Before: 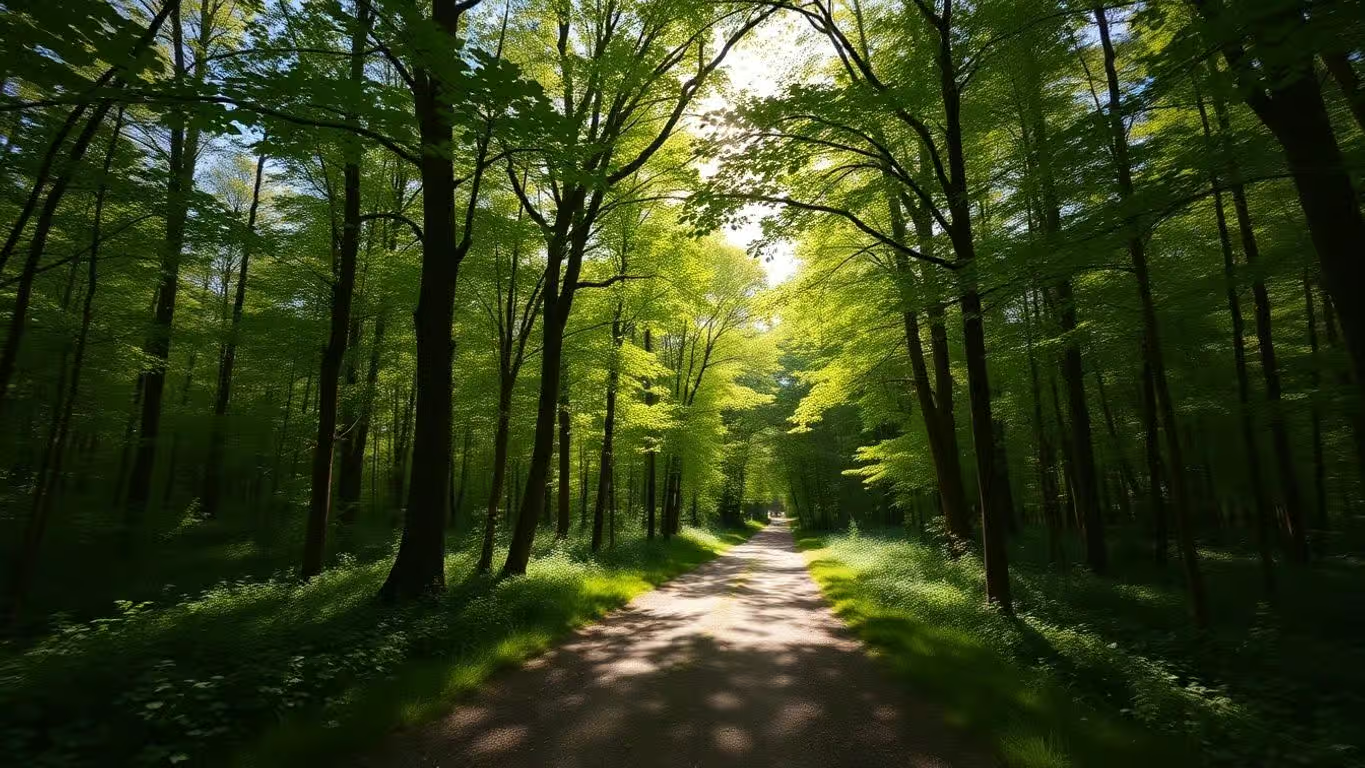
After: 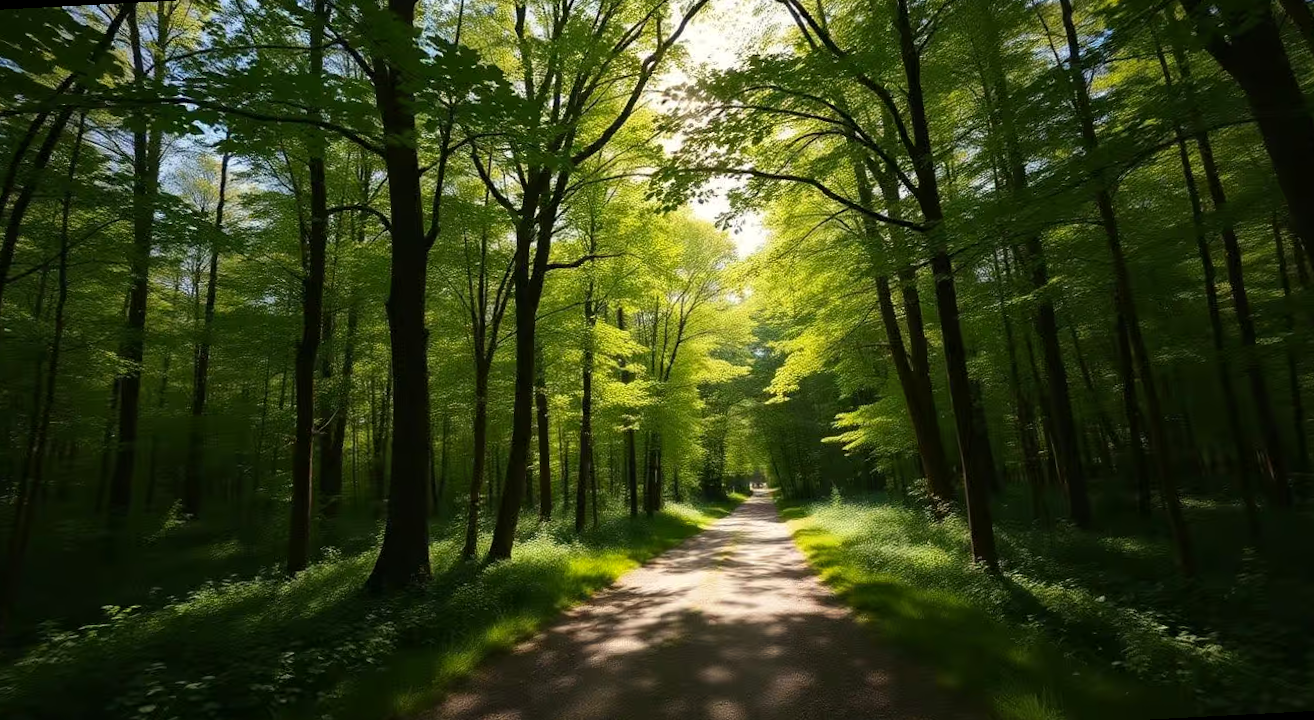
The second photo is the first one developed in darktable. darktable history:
color correction: highlights b* 3
rotate and perspective: rotation -3°, crop left 0.031, crop right 0.968, crop top 0.07, crop bottom 0.93
